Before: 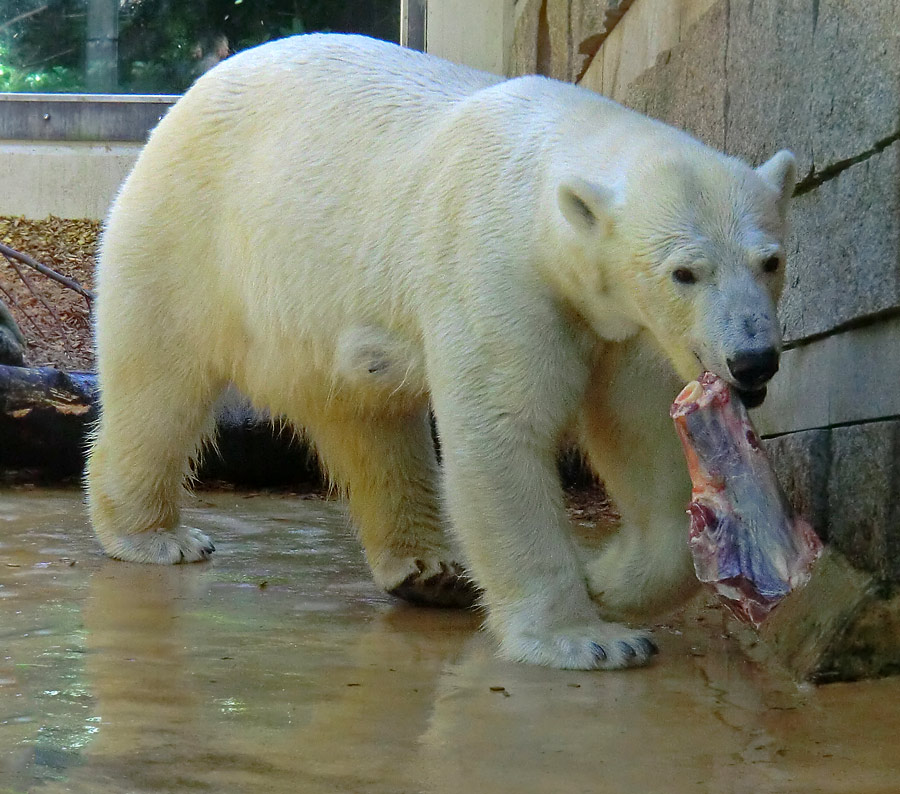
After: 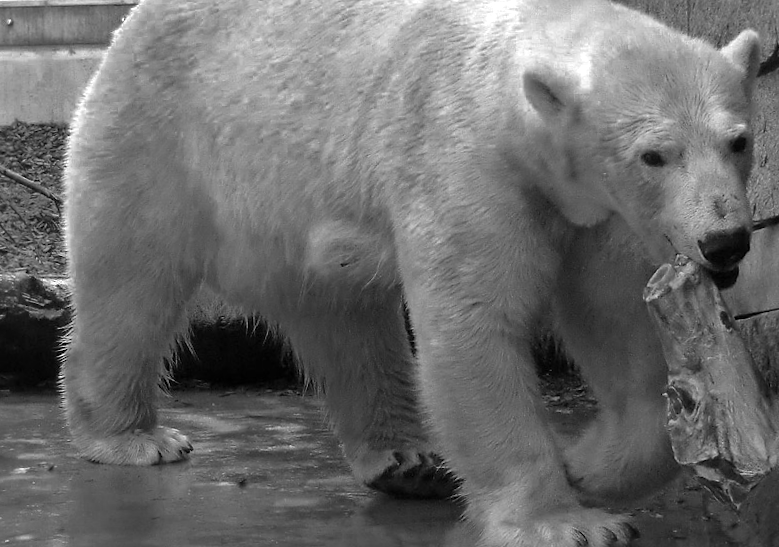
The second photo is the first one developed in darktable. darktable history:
color zones: curves: ch0 [(0.287, 0.048) (0.493, 0.484) (0.737, 0.816)]; ch1 [(0, 0) (0.143, 0) (0.286, 0) (0.429, 0) (0.571, 0) (0.714, 0) (0.857, 0)]
rotate and perspective: rotation -2°, crop left 0.022, crop right 0.978, crop top 0.049, crop bottom 0.951
crop and rotate: left 2.425%, top 11.305%, right 9.6%, bottom 15.08%
